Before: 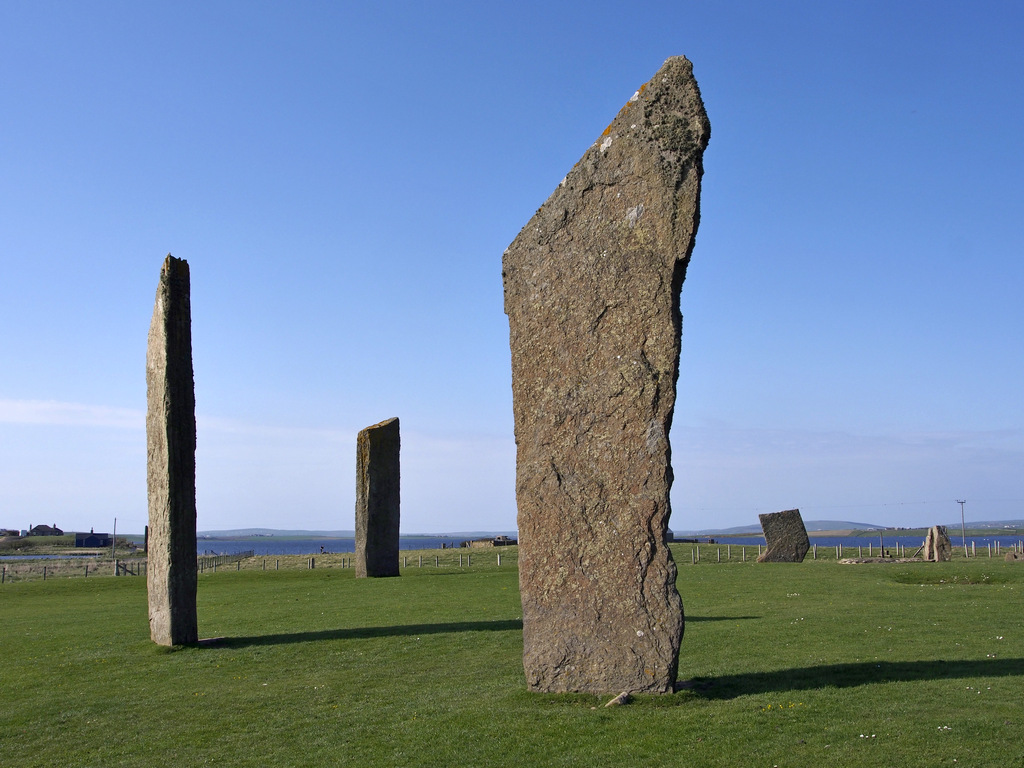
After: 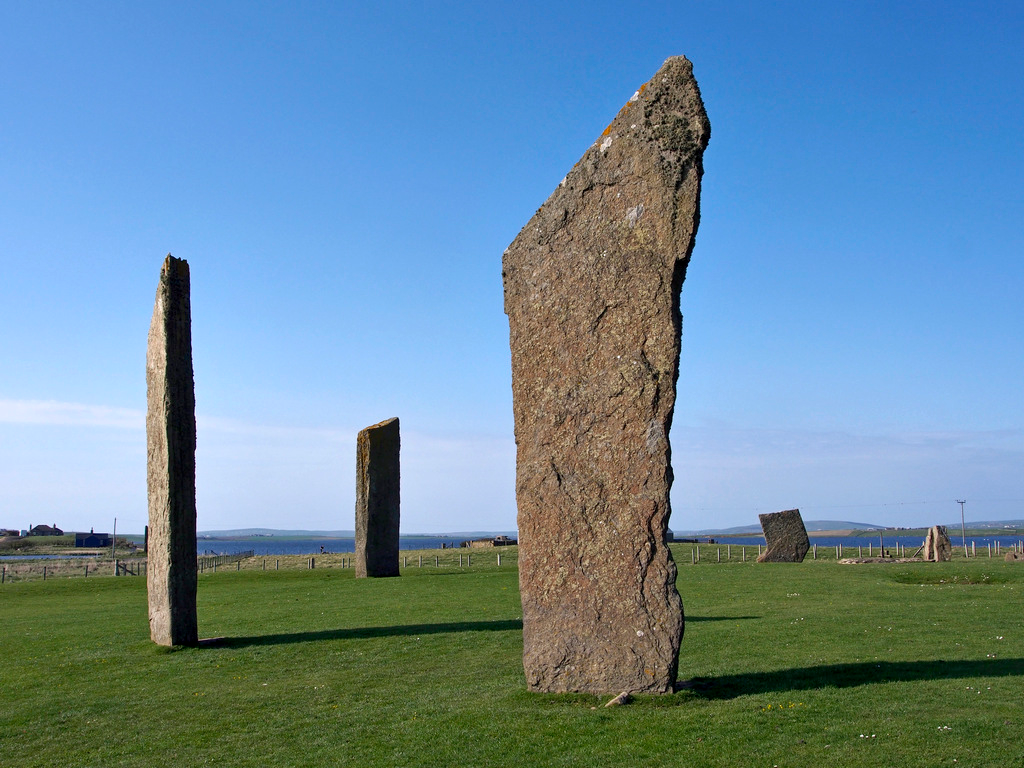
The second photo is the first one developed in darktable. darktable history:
local contrast: highlights 104%, shadows 100%, detail 119%, midtone range 0.2
shadows and highlights: shadows 61.76, white point adjustment 0.437, highlights -34.31, compress 83.65%
